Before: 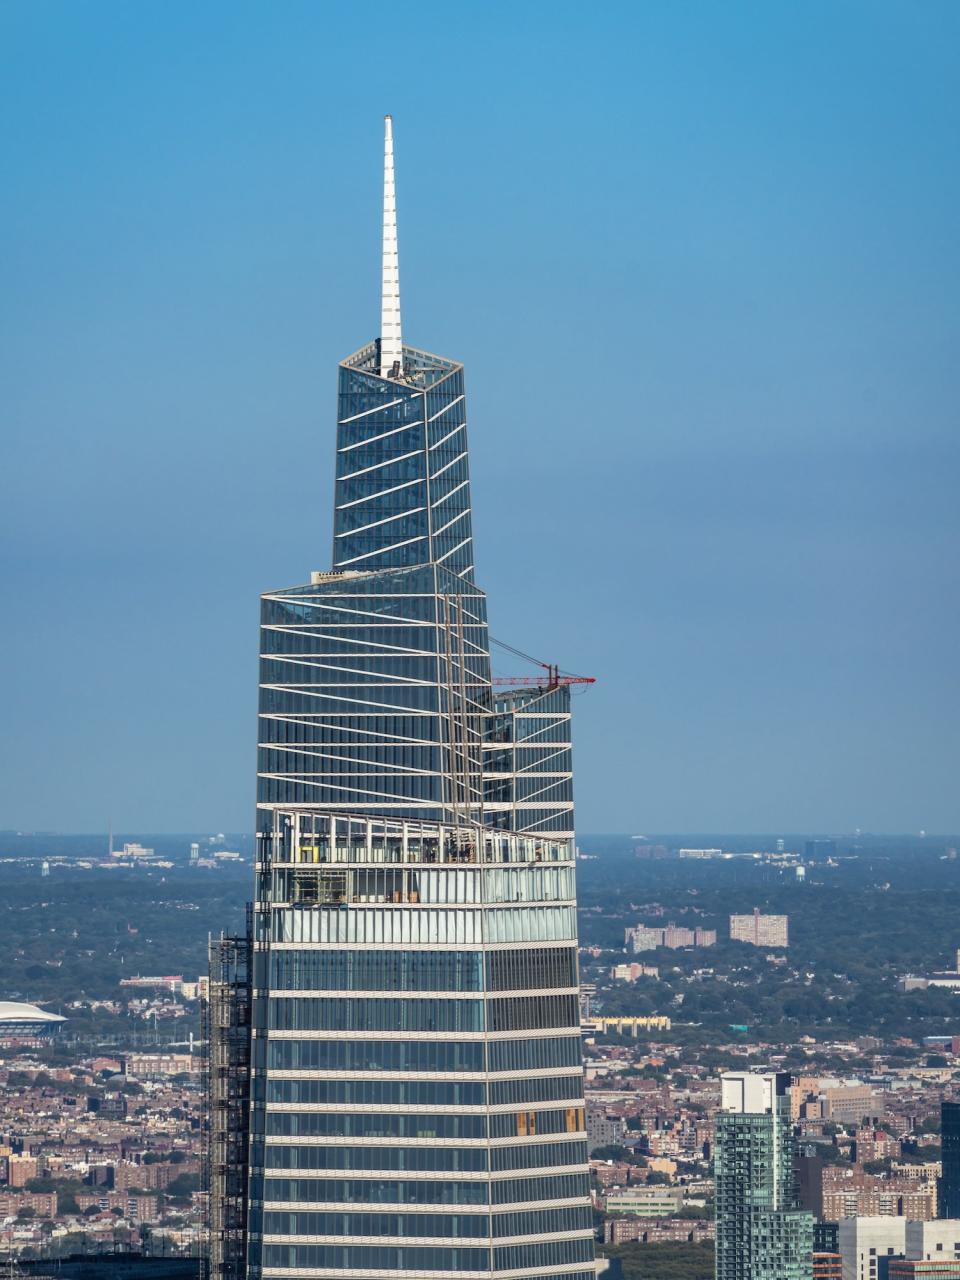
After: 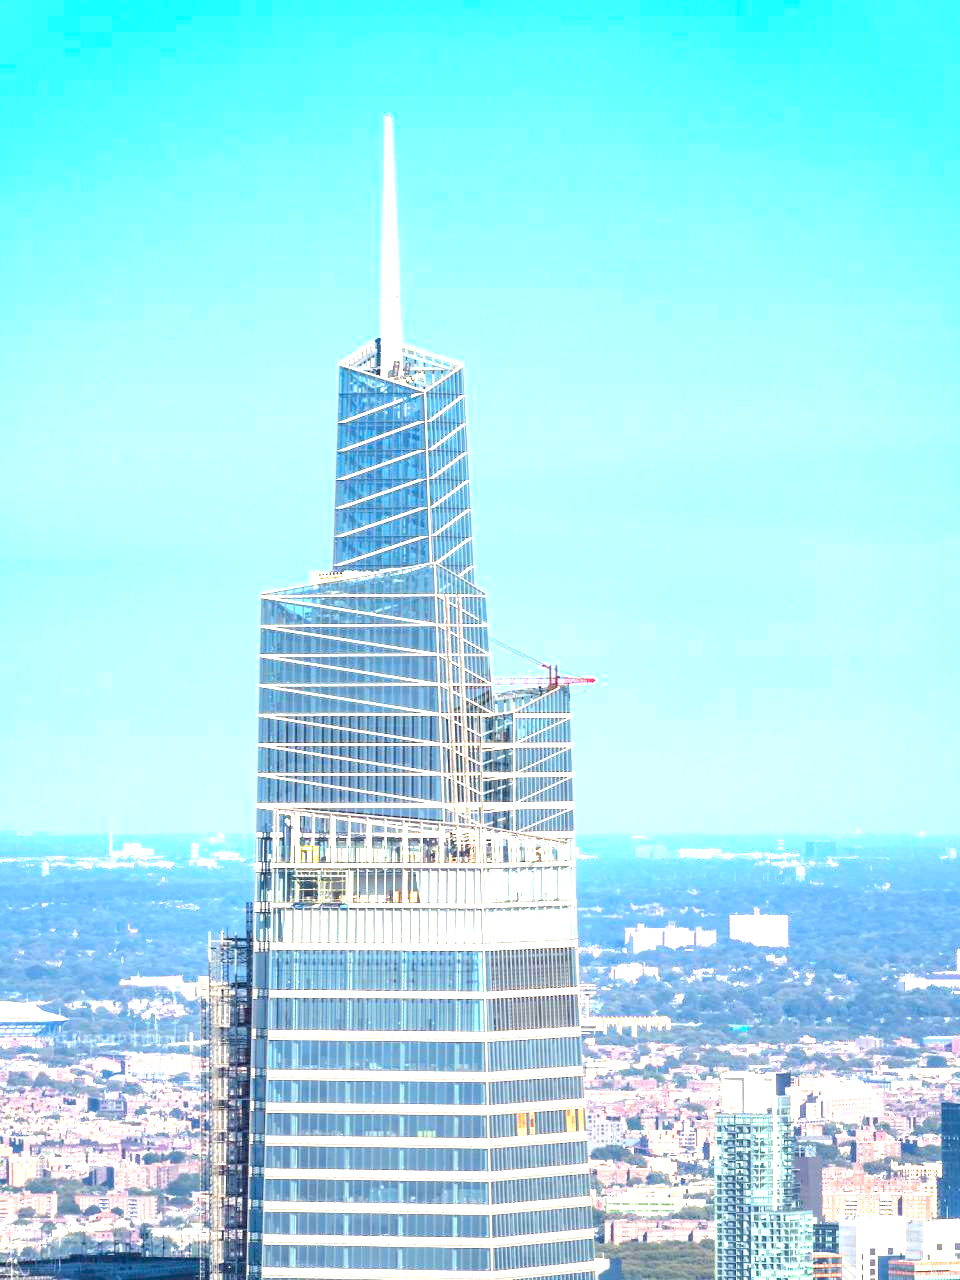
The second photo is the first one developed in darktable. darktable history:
color balance: mode lift, gamma, gain (sRGB)
exposure: black level correction 0, exposure 2.138 EV, compensate exposure bias true, compensate highlight preservation false
contrast brightness saturation: brightness 0.09, saturation 0.19
